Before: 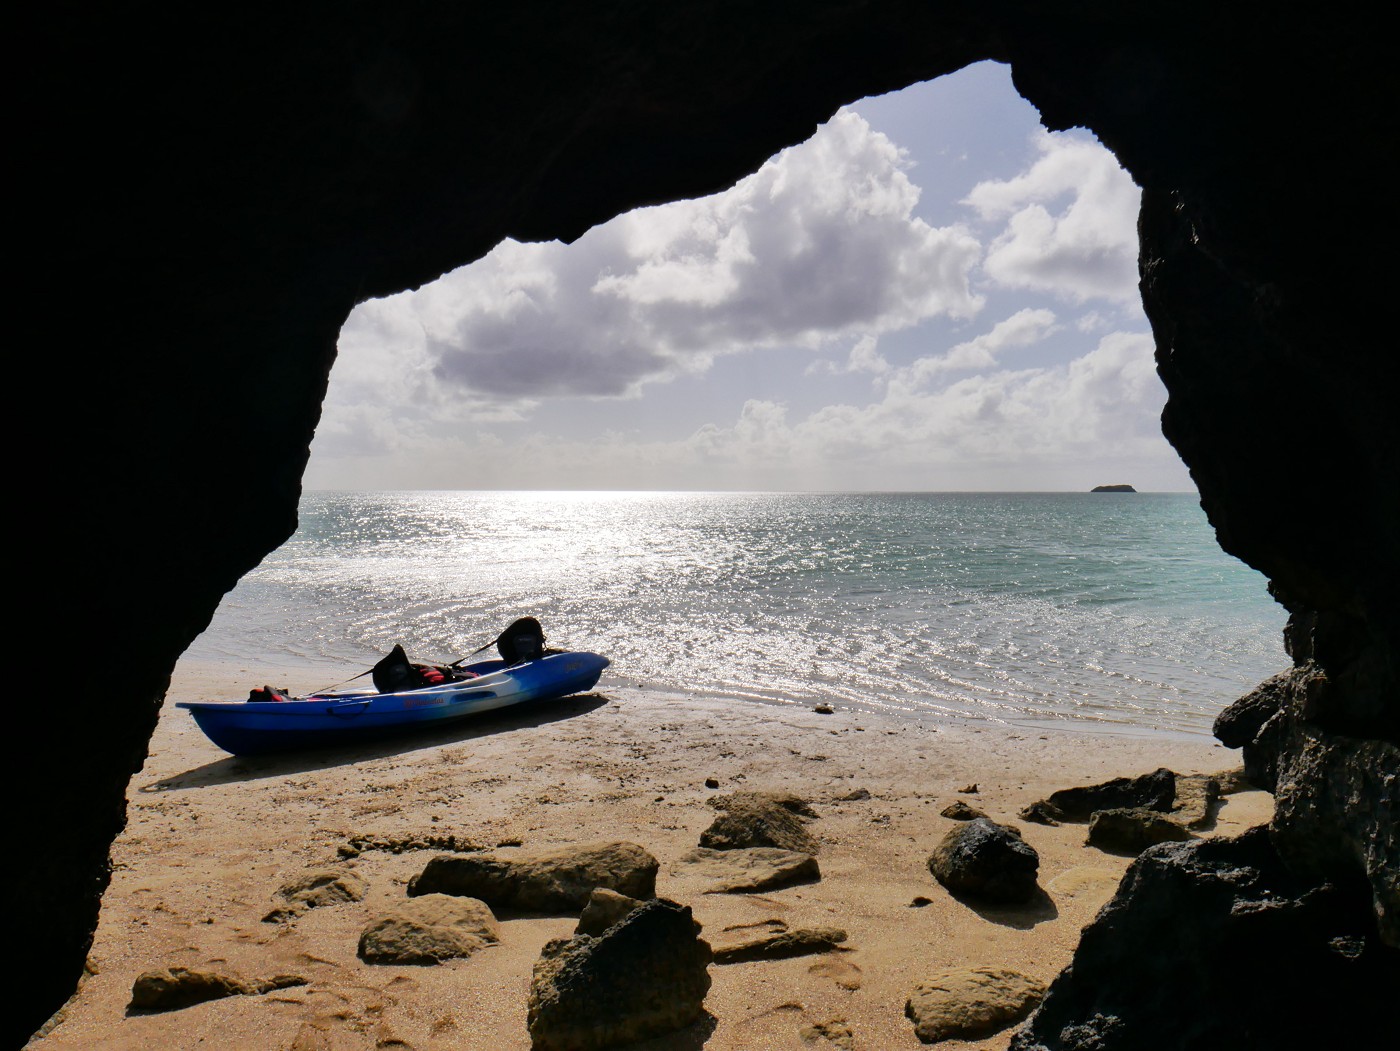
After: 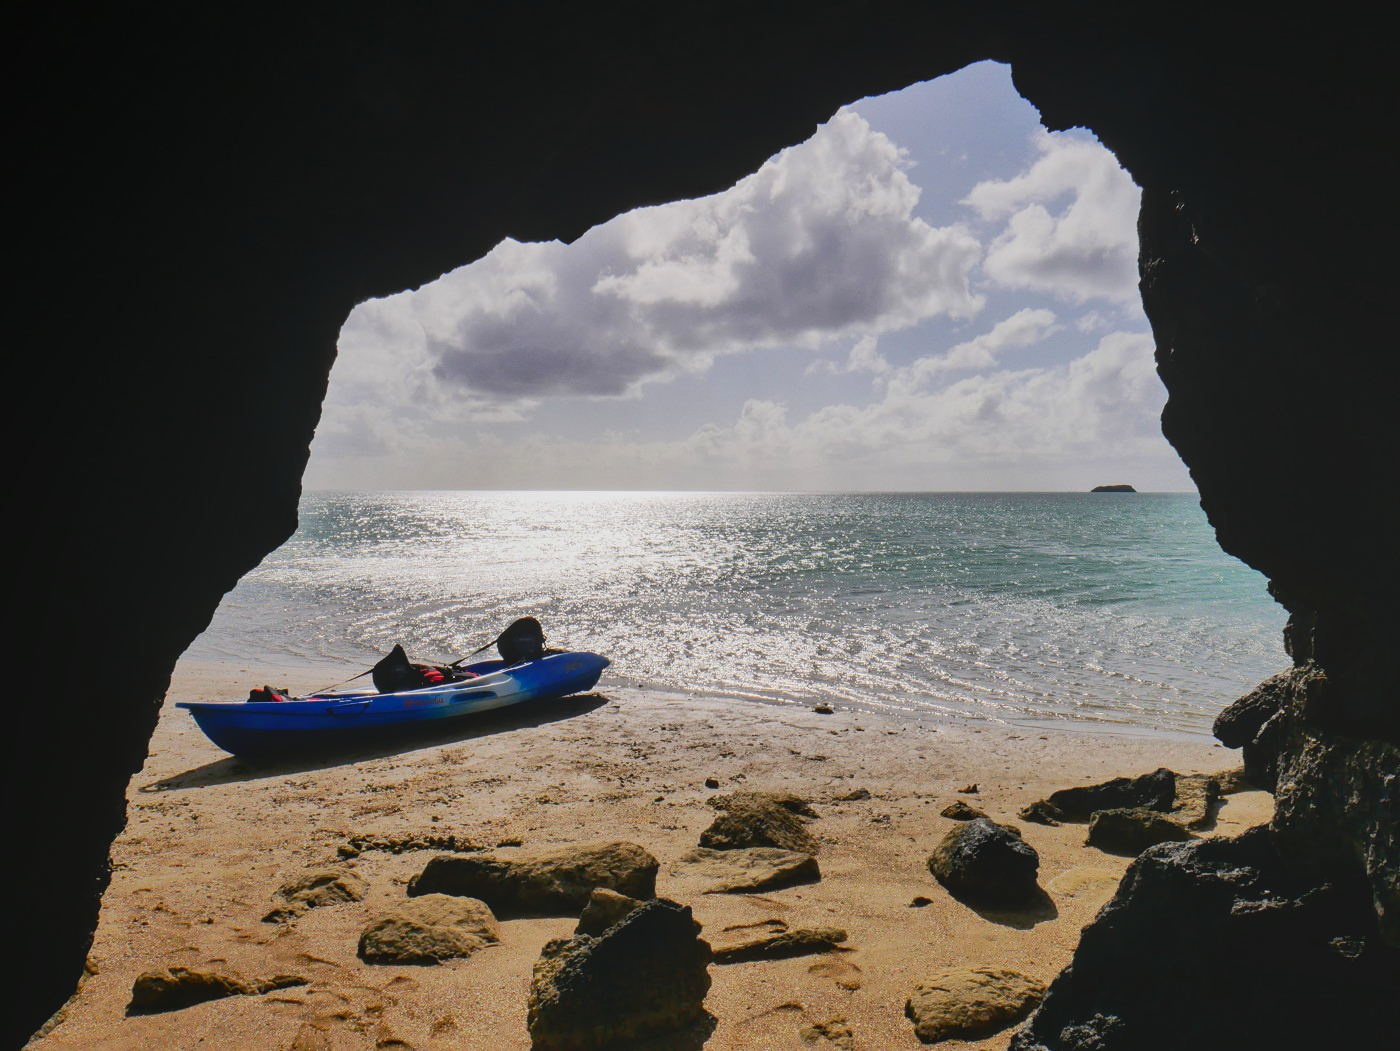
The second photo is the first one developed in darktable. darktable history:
contrast brightness saturation: contrast 0.146, brightness -0.005, saturation 0.103
local contrast: highlights 44%, shadows 4%, detail 100%
